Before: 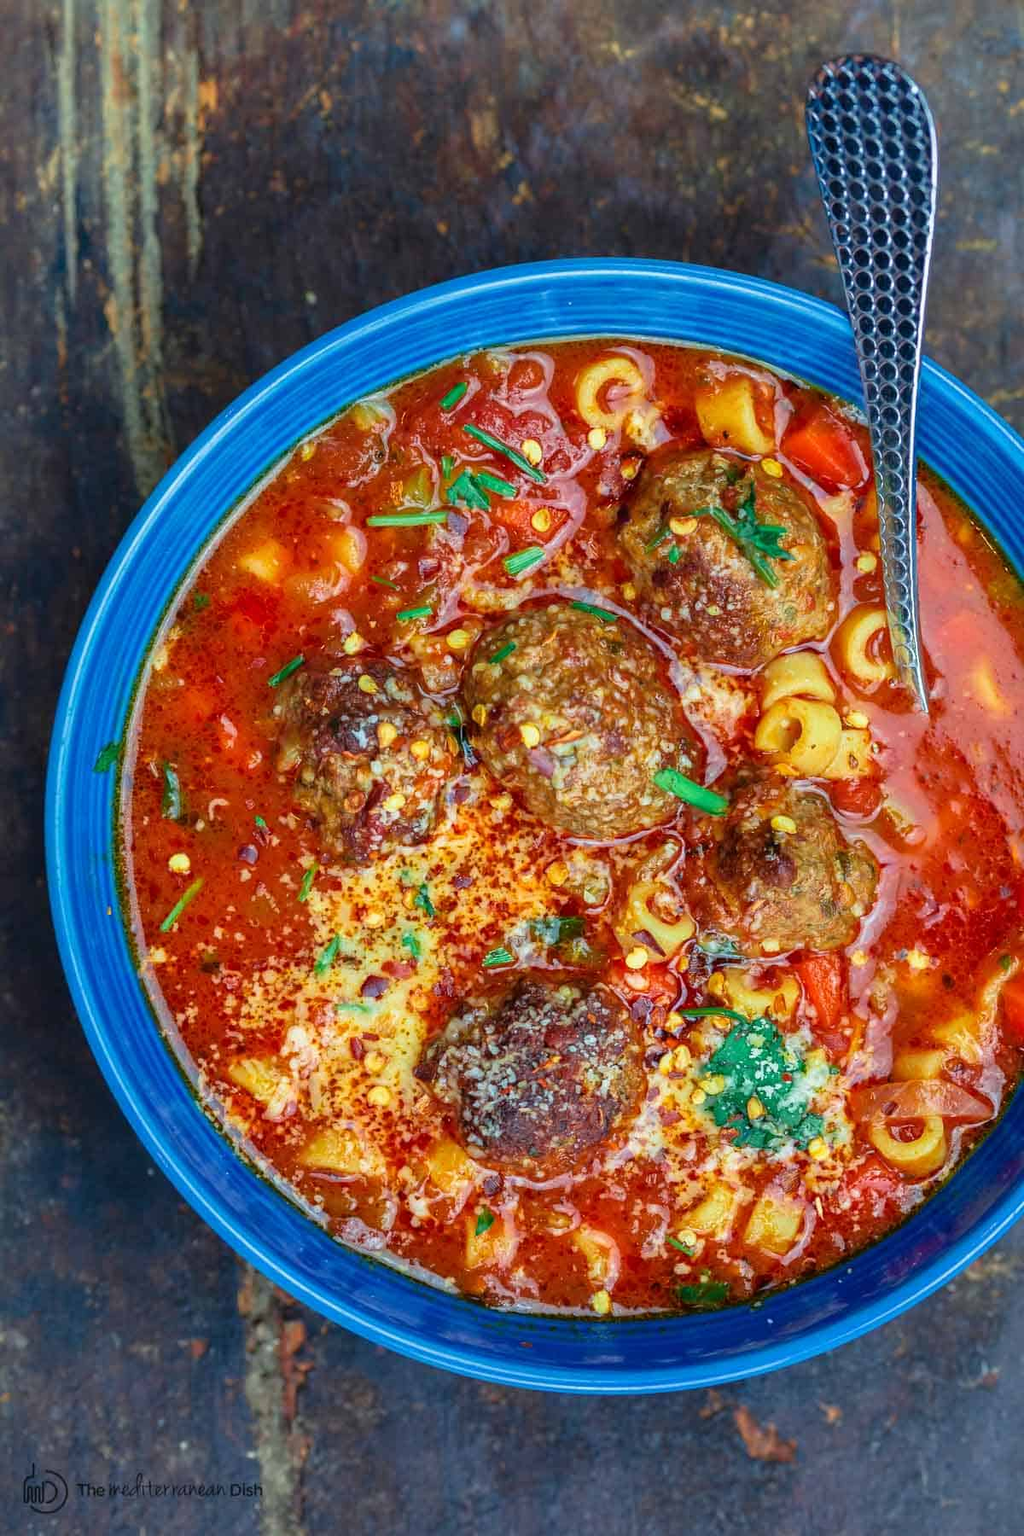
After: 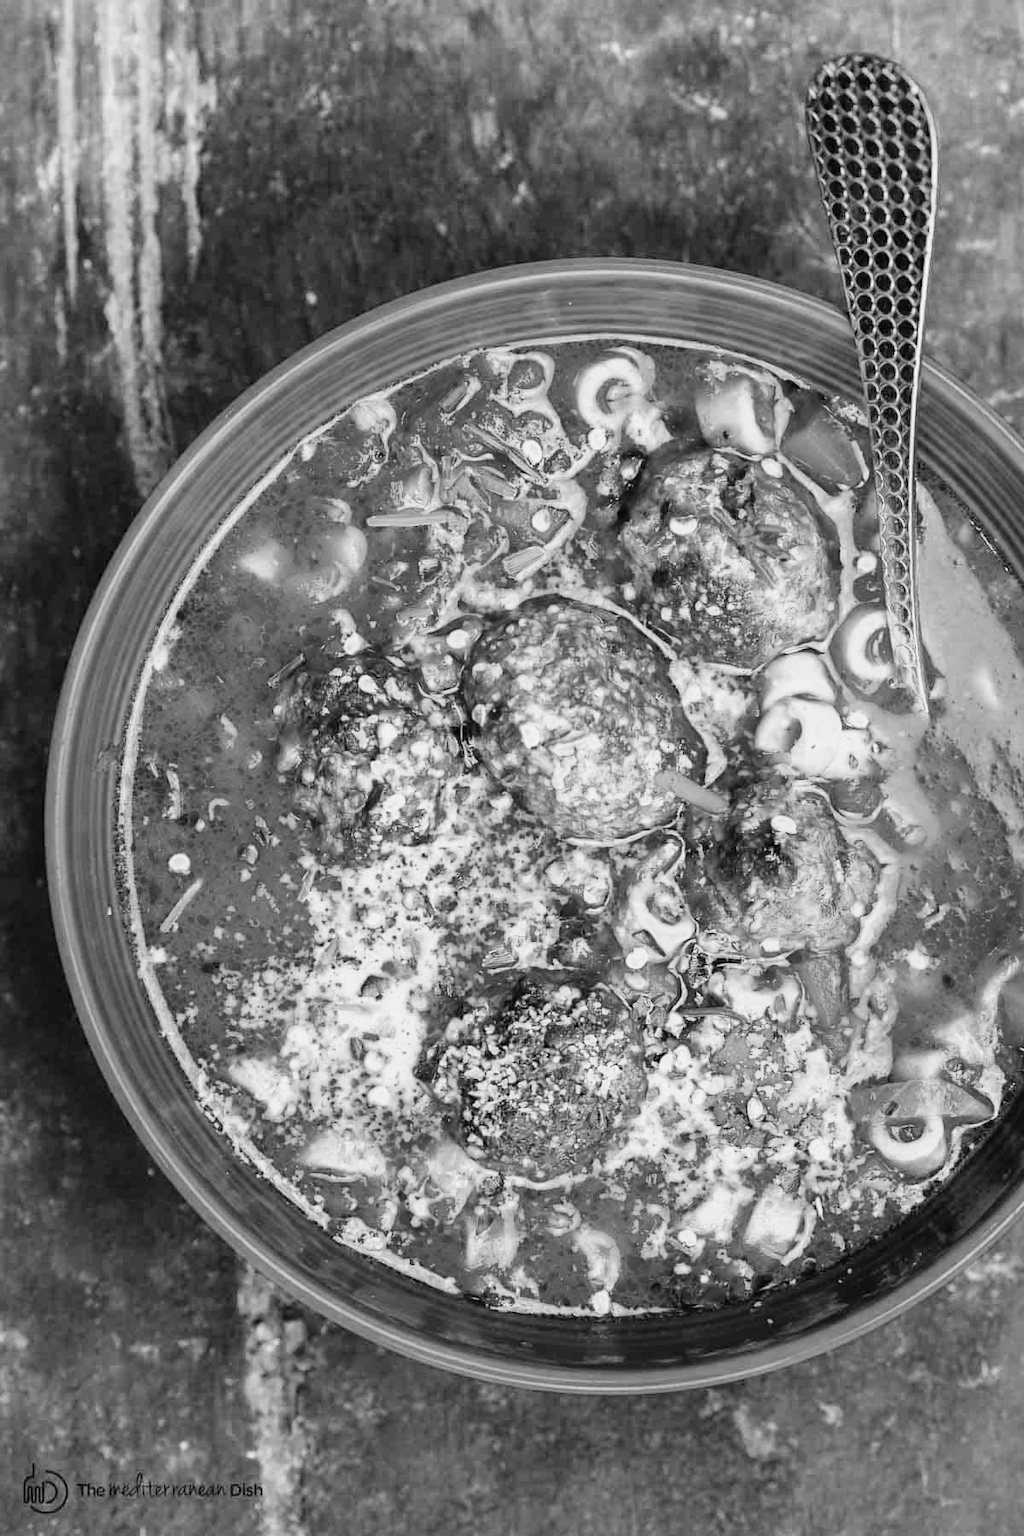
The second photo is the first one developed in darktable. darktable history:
color balance rgb: shadows lift › chroma 1%, shadows lift › hue 113°, highlights gain › chroma 0.2%, highlights gain › hue 333°, perceptual saturation grading › global saturation 20%, perceptual saturation grading › highlights -50%, perceptual saturation grading › shadows 25%, contrast -30%
color zones: curves: ch0 [(0, 0.5) (0.125, 0.4) (0.25, 0.5) (0.375, 0.4) (0.5, 0.4) (0.625, 0.35) (0.75, 0.35) (0.875, 0.5)]; ch1 [(0, 0.35) (0.125, 0.45) (0.25, 0.35) (0.375, 0.35) (0.5, 0.35) (0.625, 0.35) (0.75, 0.45) (0.875, 0.35)]; ch2 [(0, 0.6) (0.125, 0.5) (0.25, 0.5) (0.375, 0.6) (0.5, 0.6) (0.625, 0.5) (0.75, 0.5) (0.875, 0.5)]
monochrome: on, module defaults
rgb curve: curves: ch0 [(0, 0) (0.21, 0.15) (0.24, 0.21) (0.5, 0.75) (0.75, 0.96) (0.89, 0.99) (1, 1)]; ch1 [(0, 0.02) (0.21, 0.13) (0.25, 0.2) (0.5, 0.67) (0.75, 0.9) (0.89, 0.97) (1, 1)]; ch2 [(0, 0.02) (0.21, 0.13) (0.25, 0.2) (0.5, 0.67) (0.75, 0.9) (0.89, 0.97) (1, 1)], compensate middle gray true
